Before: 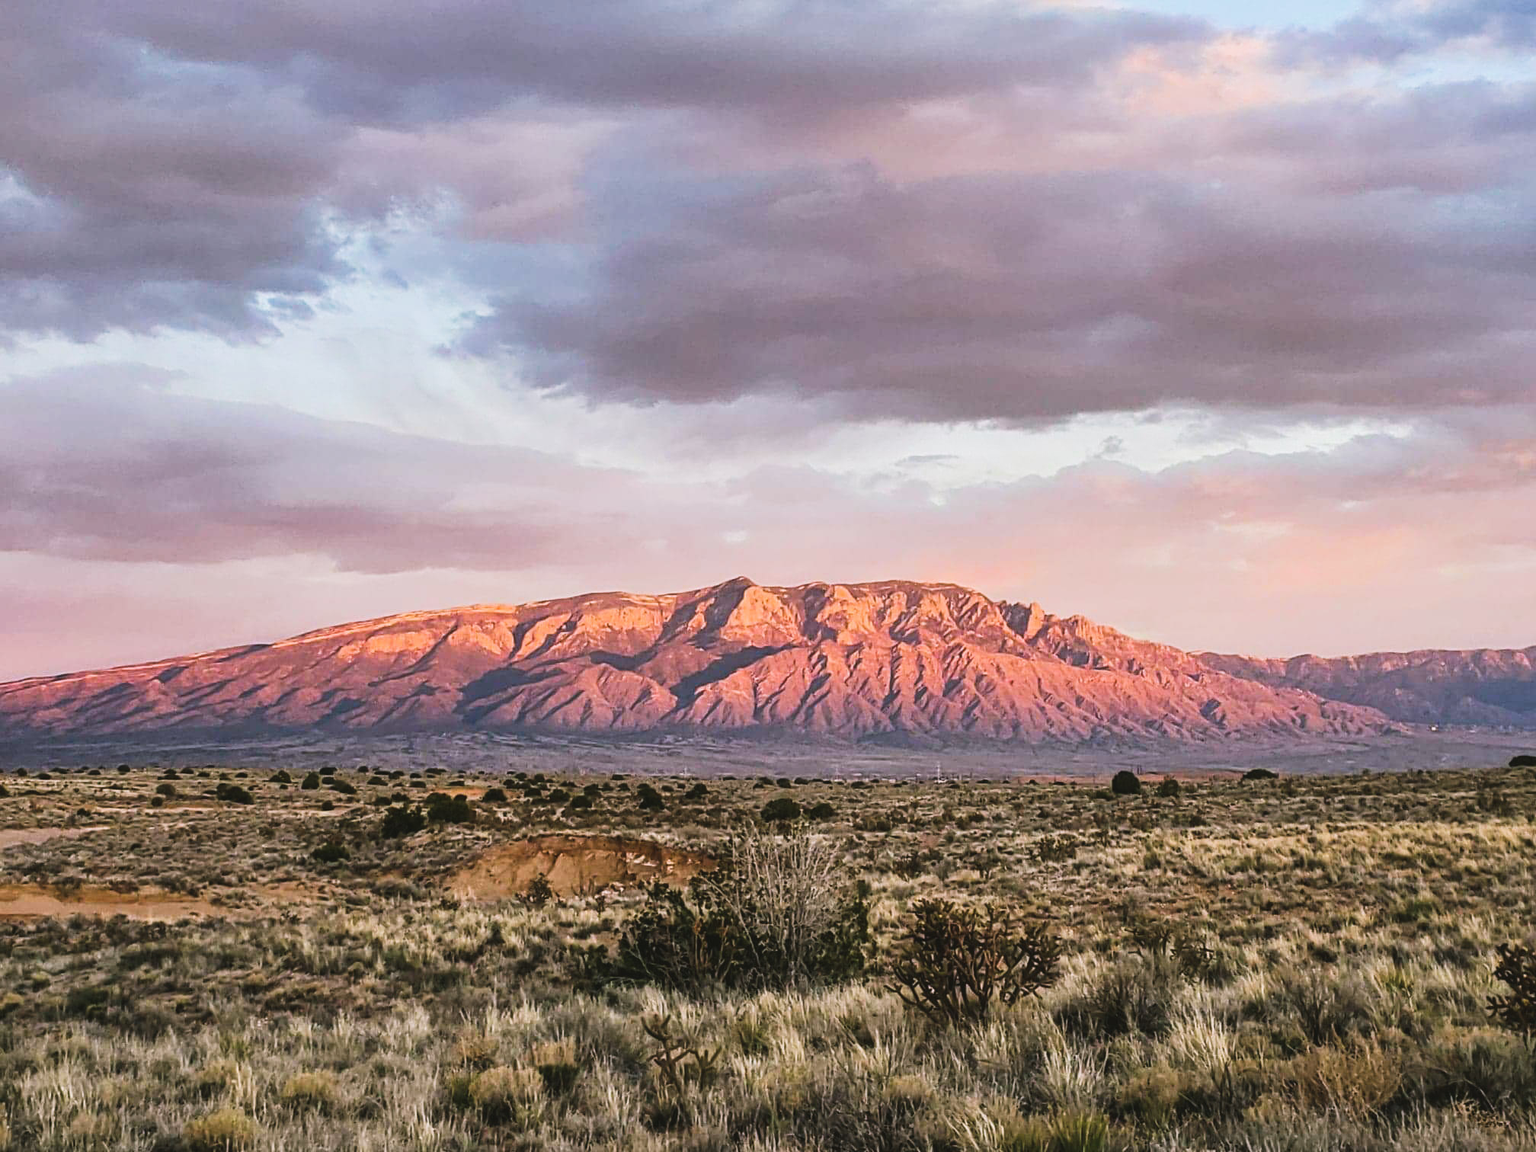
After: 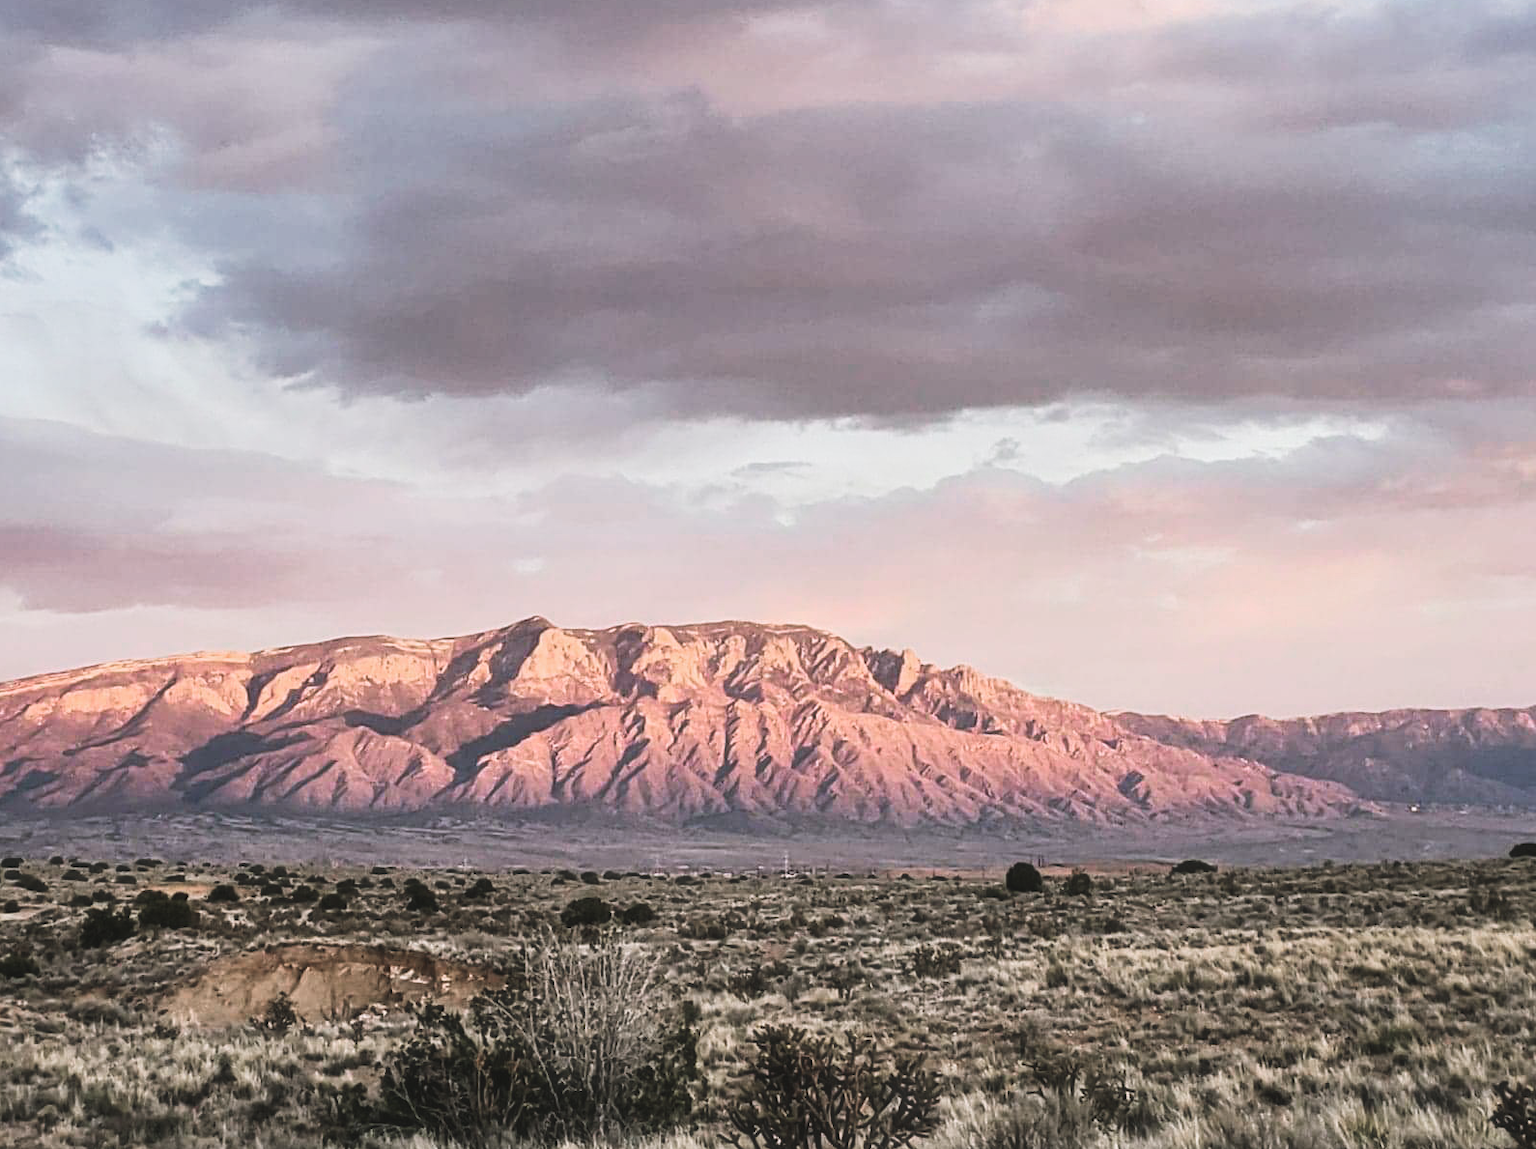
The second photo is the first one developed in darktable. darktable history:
crop and rotate: left 20.74%, top 7.912%, right 0.375%, bottom 13.378%
haze removal: strength -0.05
color zones: curves: ch0 [(0, 0.559) (0.153, 0.551) (0.229, 0.5) (0.429, 0.5) (0.571, 0.5) (0.714, 0.5) (0.857, 0.5) (1, 0.559)]; ch1 [(0, 0.417) (0.112, 0.336) (0.213, 0.26) (0.429, 0.34) (0.571, 0.35) (0.683, 0.331) (0.857, 0.344) (1, 0.417)]
